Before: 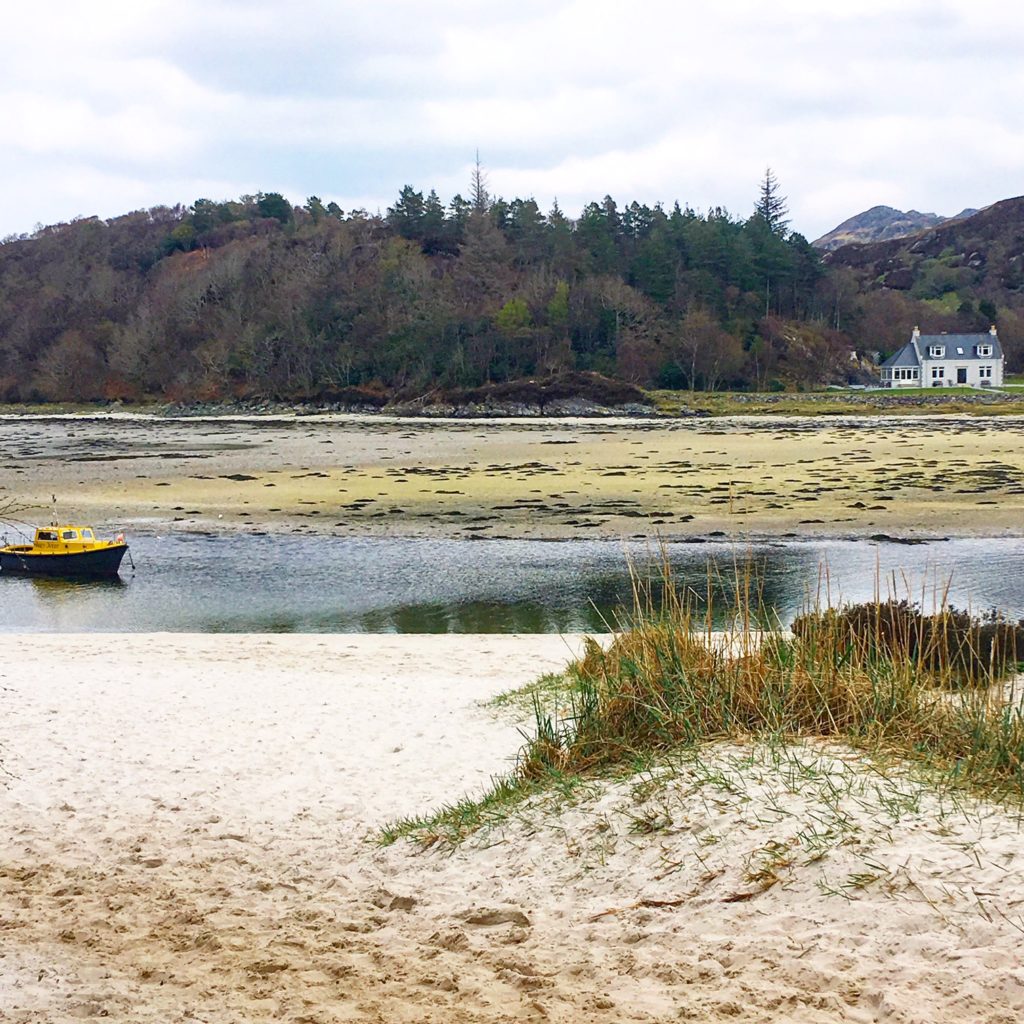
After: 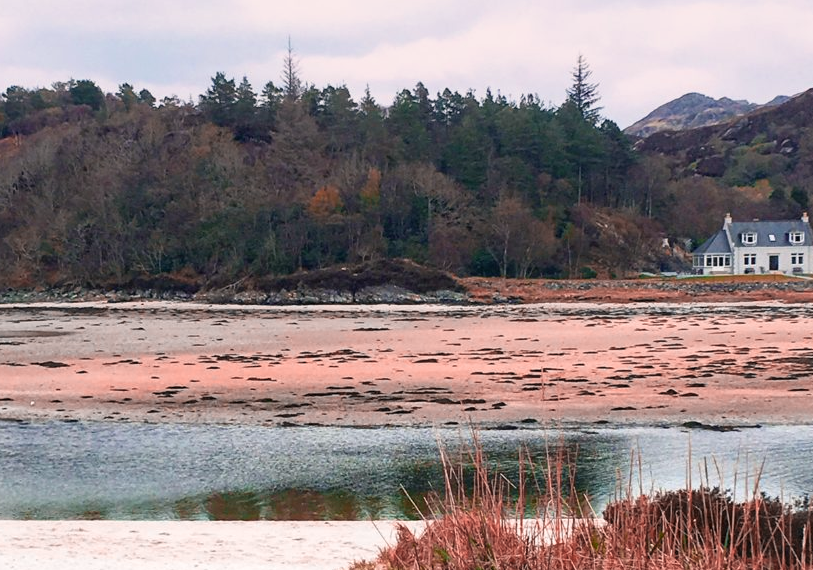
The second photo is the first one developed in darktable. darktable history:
graduated density: density 0.38 EV, hardness 21%, rotation -6.11°, saturation 32%
color zones: curves: ch2 [(0, 0.5) (0.084, 0.497) (0.323, 0.335) (0.4, 0.497) (1, 0.5)], process mode strong
crop: left 18.38%, top 11.092%, right 2.134%, bottom 33.217%
